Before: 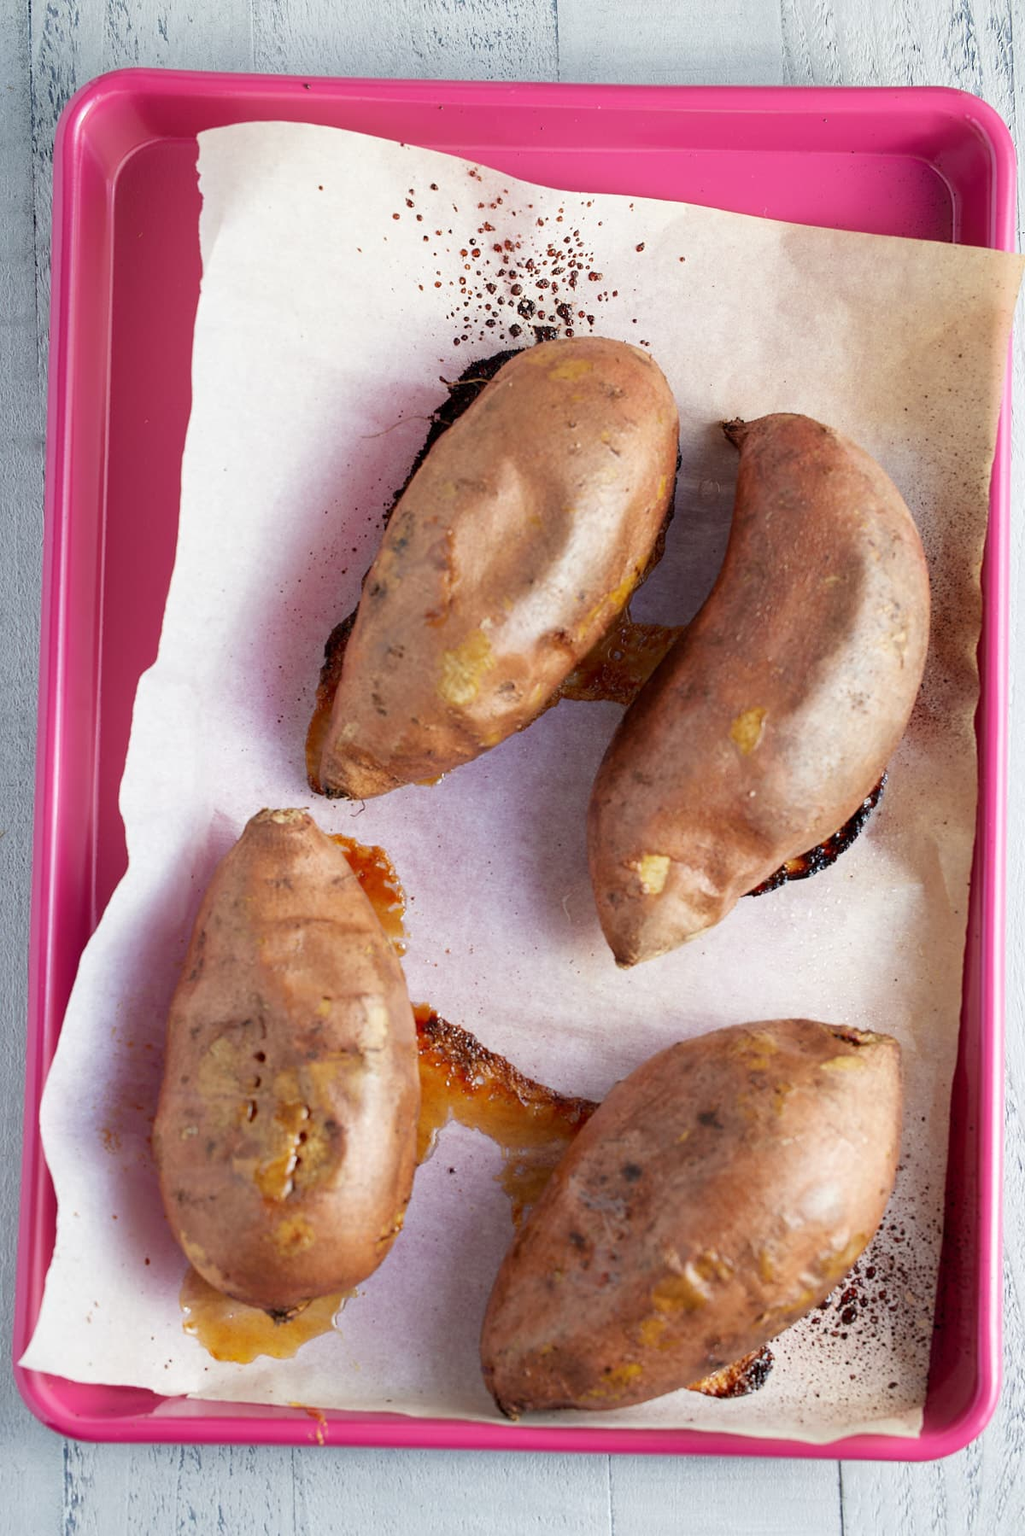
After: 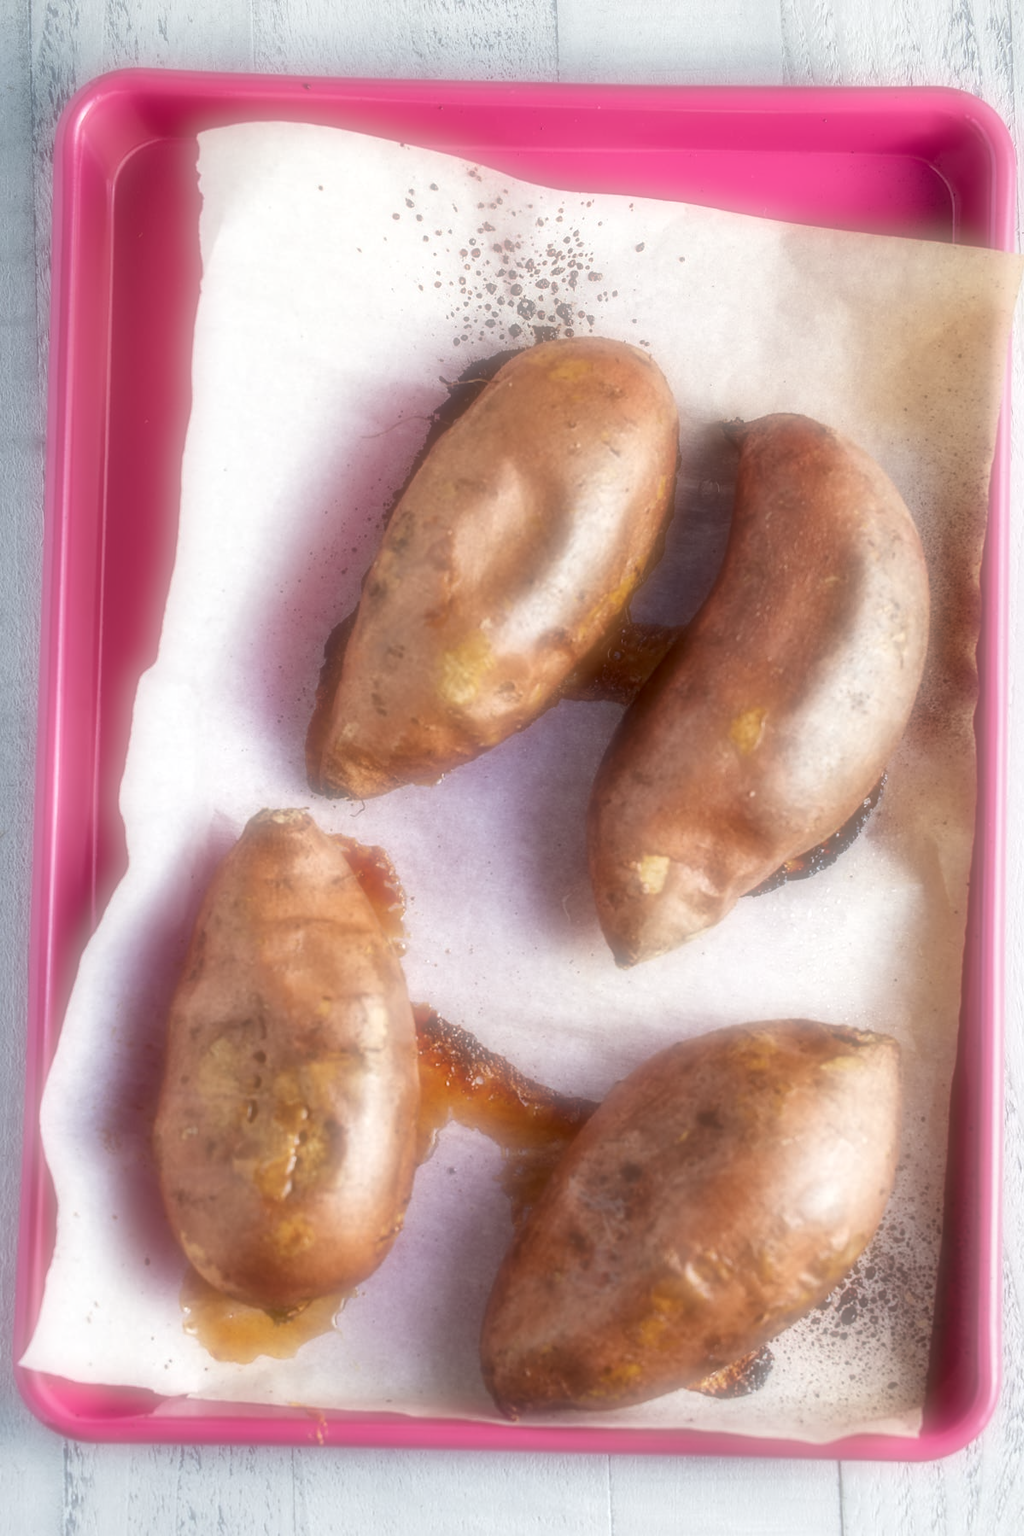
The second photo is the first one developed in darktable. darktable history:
exposure: exposure 0.078 EV, compensate highlight preservation false
contrast equalizer: y [[0.5, 0.5, 0.544, 0.569, 0.5, 0.5], [0.5 ×6], [0.5 ×6], [0 ×6], [0 ×6]]
local contrast: detail 130%
soften: on, module defaults
